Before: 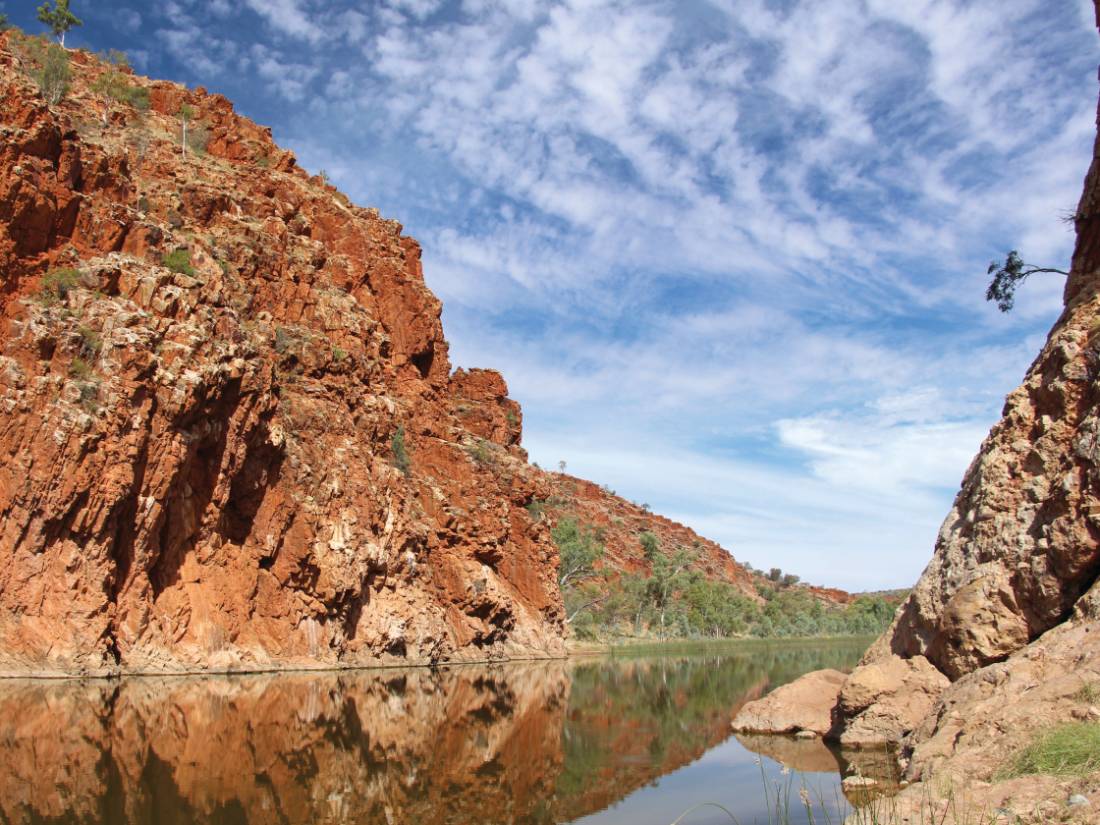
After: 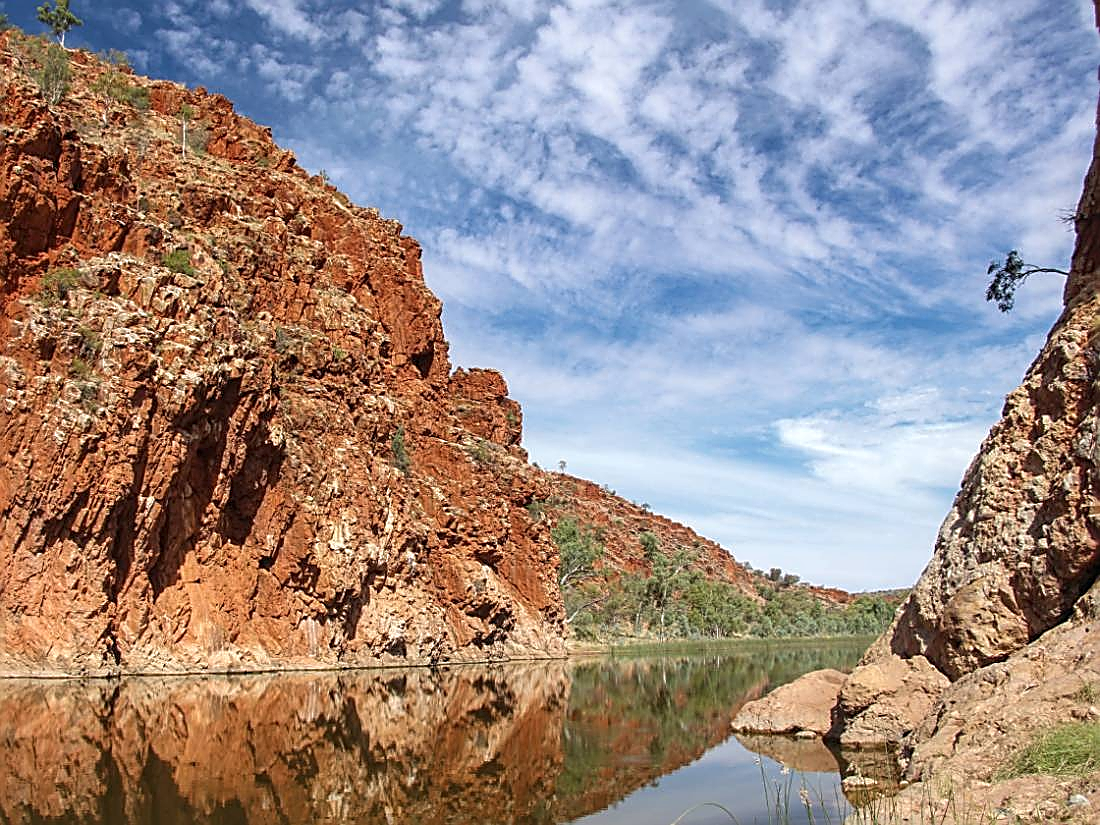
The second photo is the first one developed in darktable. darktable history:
sharpen: radius 1.717, amount 1.292
local contrast: on, module defaults
